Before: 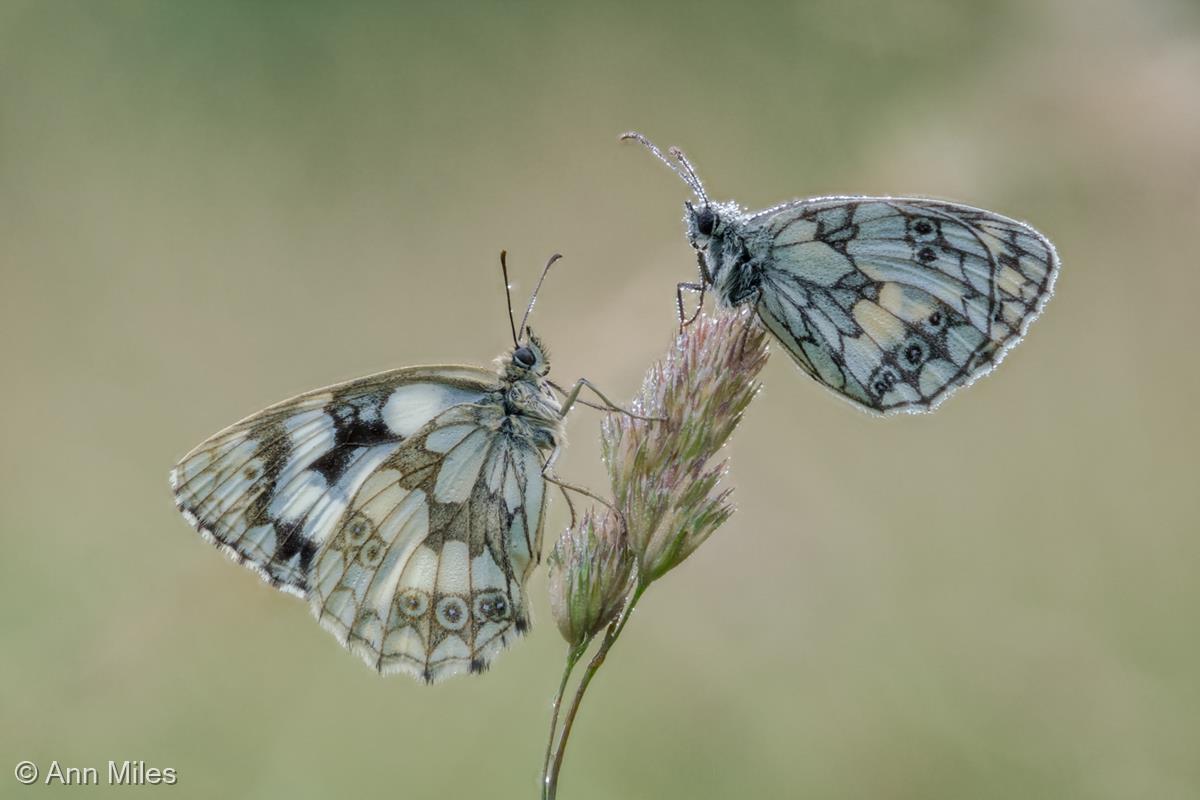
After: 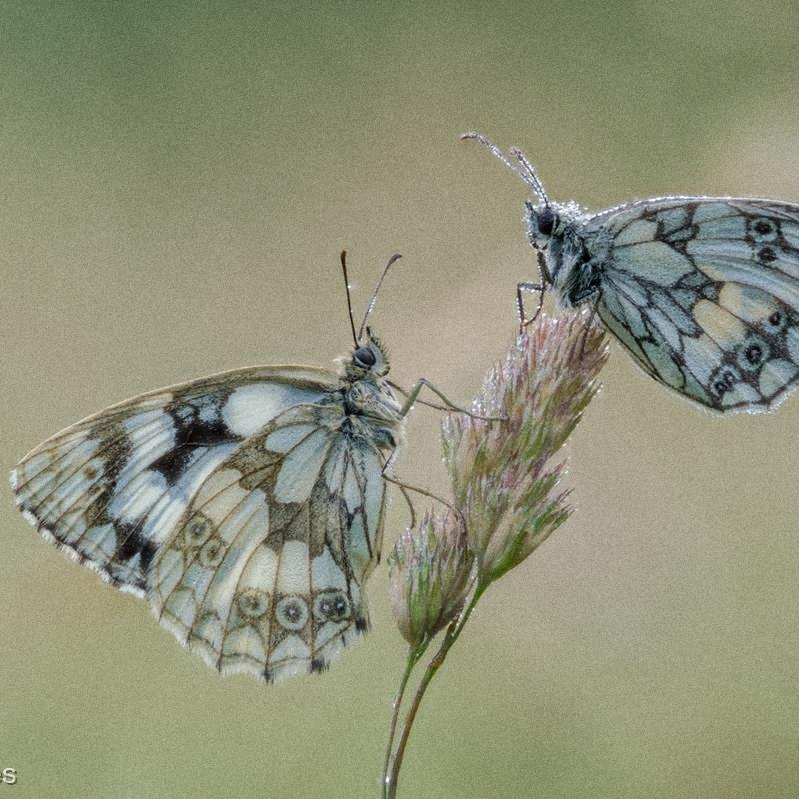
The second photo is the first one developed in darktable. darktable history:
crop and rotate: left 13.409%, right 19.924%
grain: coarseness 11.82 ISO, strength 36.67%, mid-tones bias 74.17%
